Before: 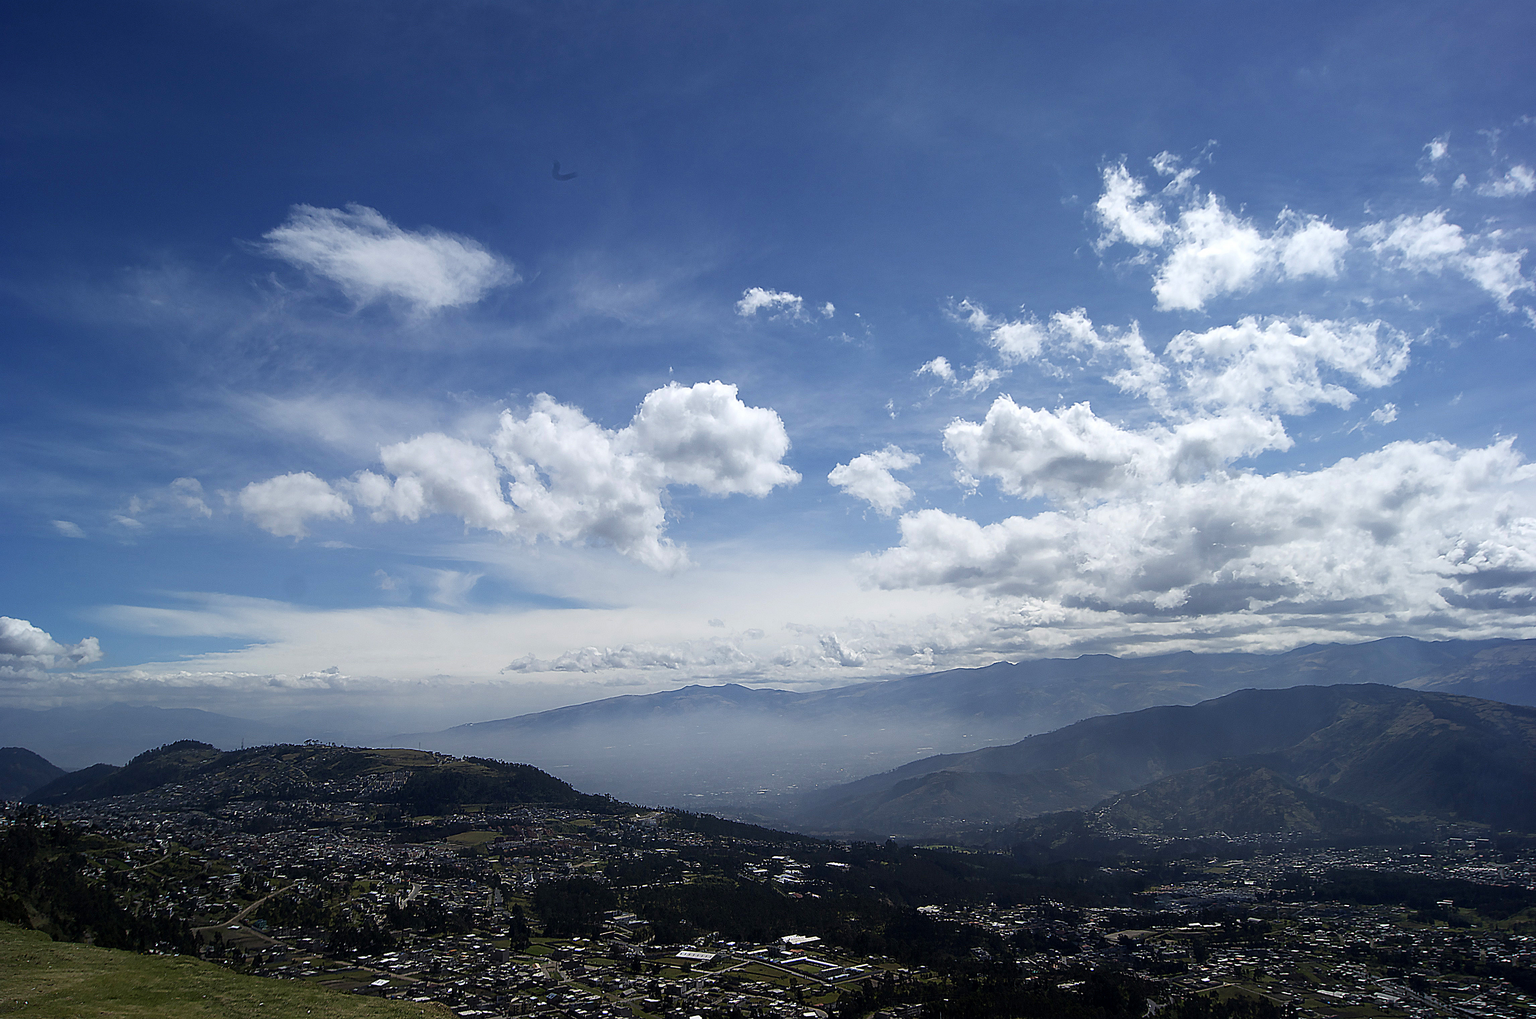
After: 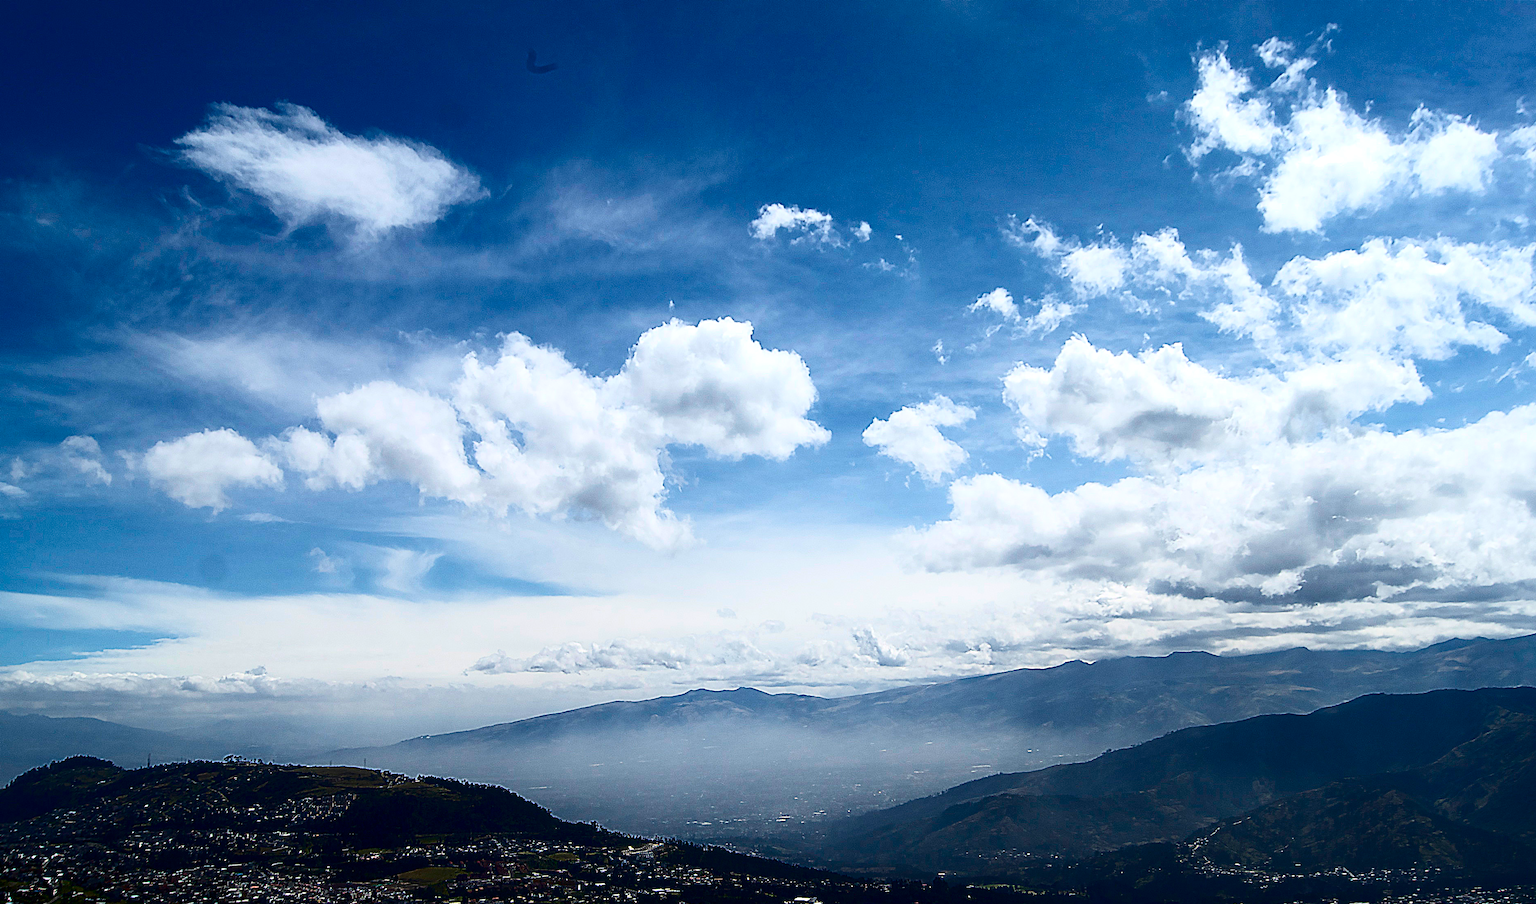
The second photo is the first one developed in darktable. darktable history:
crop: left 7.856%, top 11.836%, right 10.12%, bottom 15.387%
contrast brightness saturation: contrast 0.32, brightness -0.08, saturation 0.17
exposure: exposure 0.127 EV, compensate highlight preservation false
